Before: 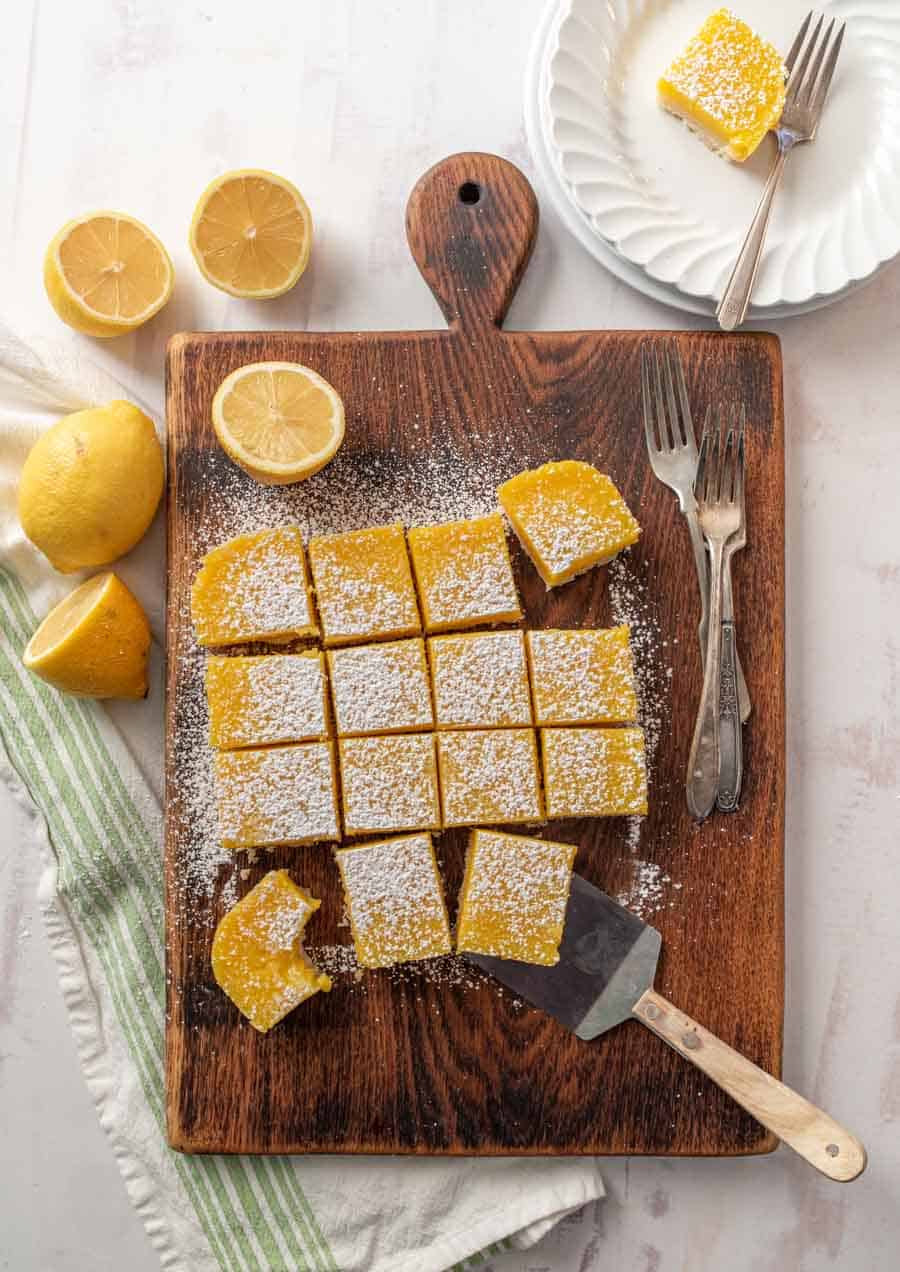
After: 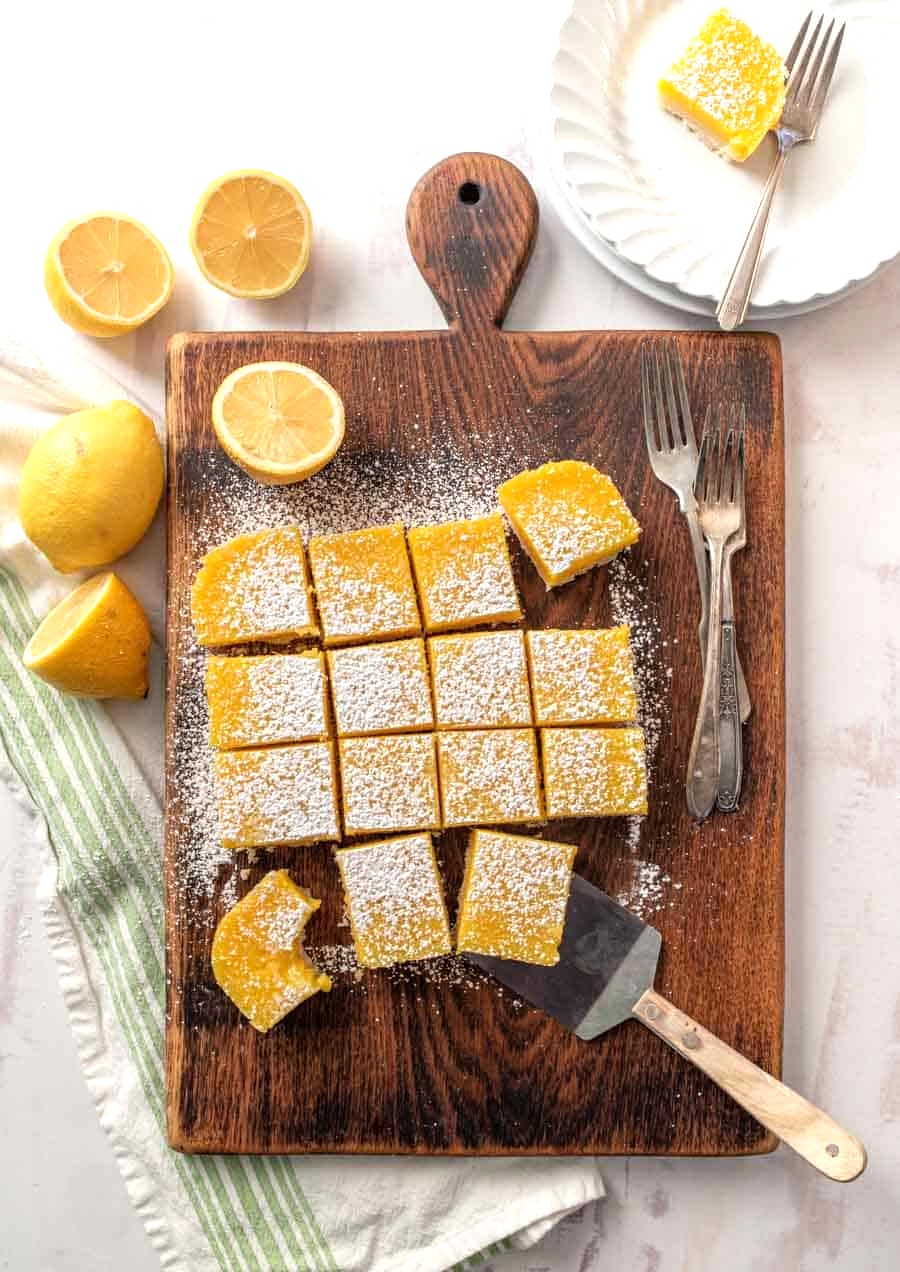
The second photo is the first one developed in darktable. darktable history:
tone equalizer: -8 EV -0.451 EV, -7 EV -0.381 EV, -6 EV -0.322 EV, -5 EV -0.261 EV, -3 EV 0.216 EV, -2 EV 0.308 EV, -1 EV 0.411 EV, +0 EV 0.421 EV
